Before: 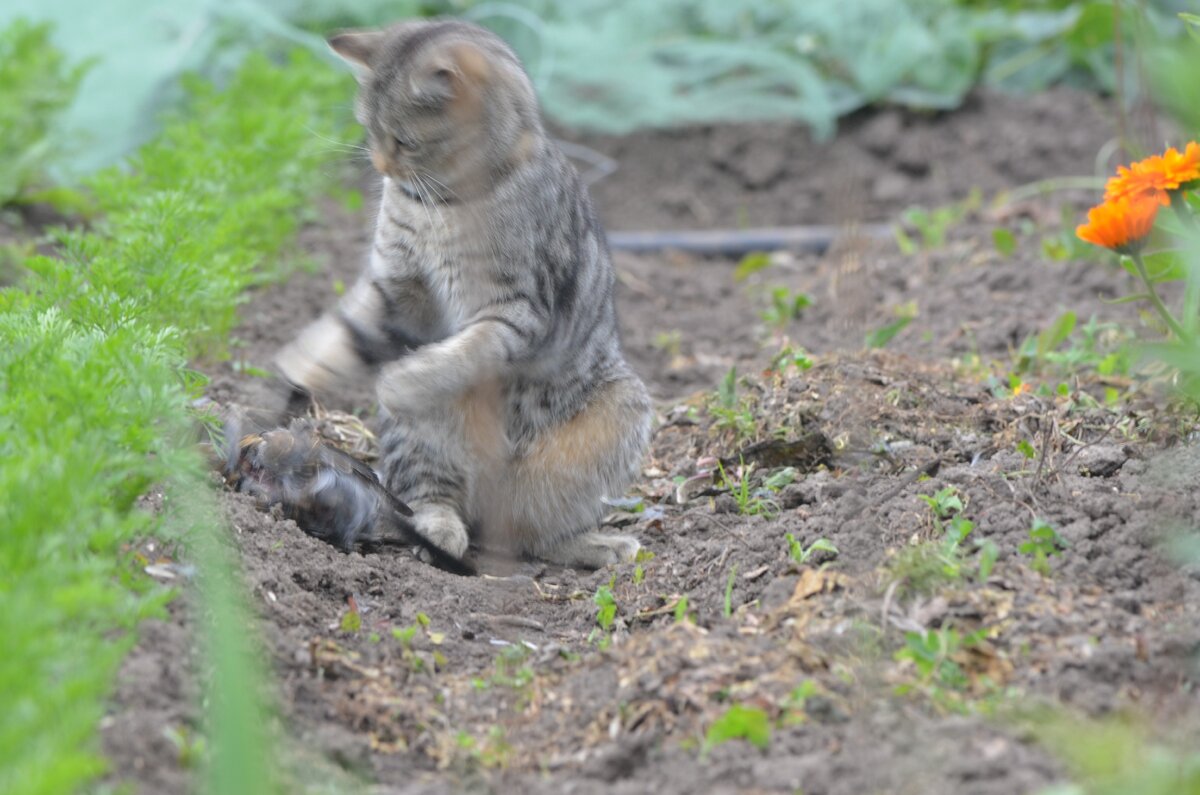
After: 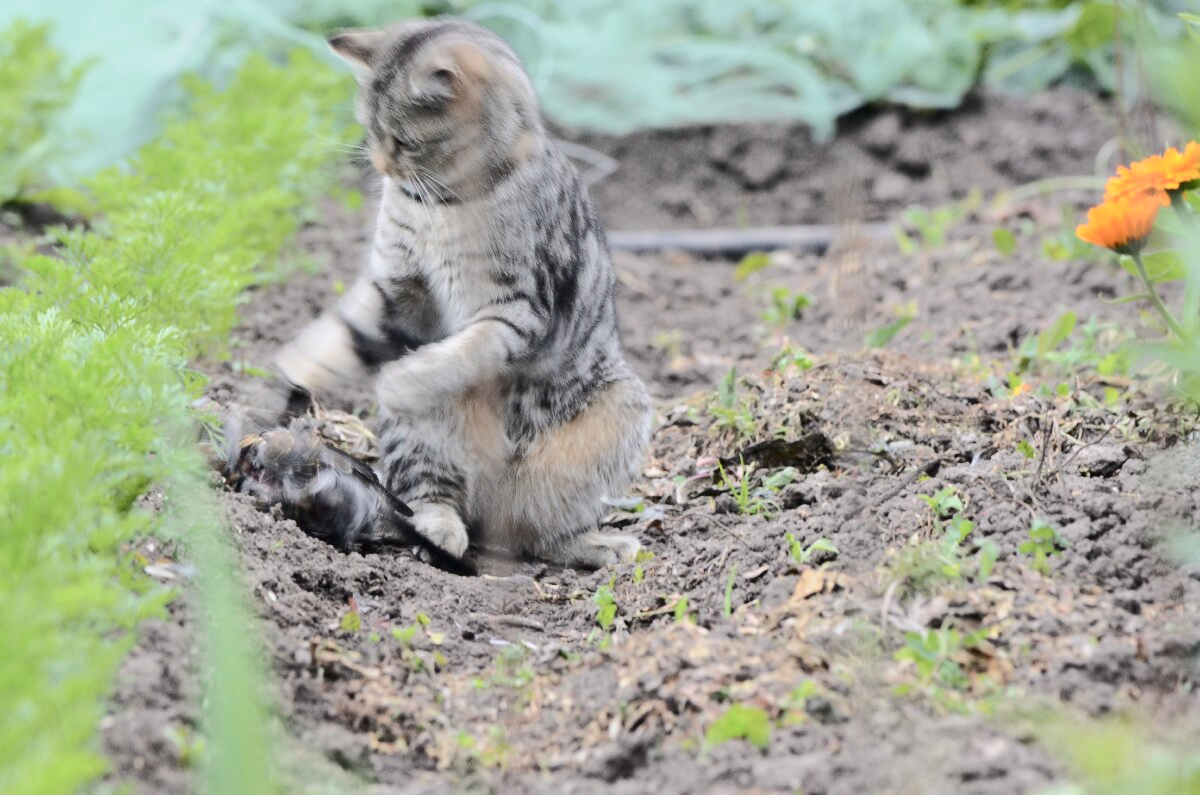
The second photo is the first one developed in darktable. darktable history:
contrast brightness saturation: contrast 0.29
tone curve: curves: ch0 [(0, 0) (0.052, 0.018) (0.236, 0.207) (0.41, 0.417) (0.485, 0.518) (0.54, 0.584) (0.625, 0.666) (0.845, 0.828) (0.994, 0.964)]; ch1 [(0, 0.055) (0.15, 0.117) (0.317, 0.34) (0.382, 0.408) (0.434, 0.441) (0.472, 0.479) (0.498, 0.501) (0.557, 0.558) (0.616, 0.59) (0.739, 0.7) (0.873, 0.857) (1, 0.928)]; ch2 [(0, 0) (0.352, 0.403) (0.447, 0.466) (0.482, 0.482) (0.528, 0.526) (0.586, 0.577) (0.618, 0.621) (0.785, 0.747) (1, 1)], color space Lab, independent channels, preserve colors none
